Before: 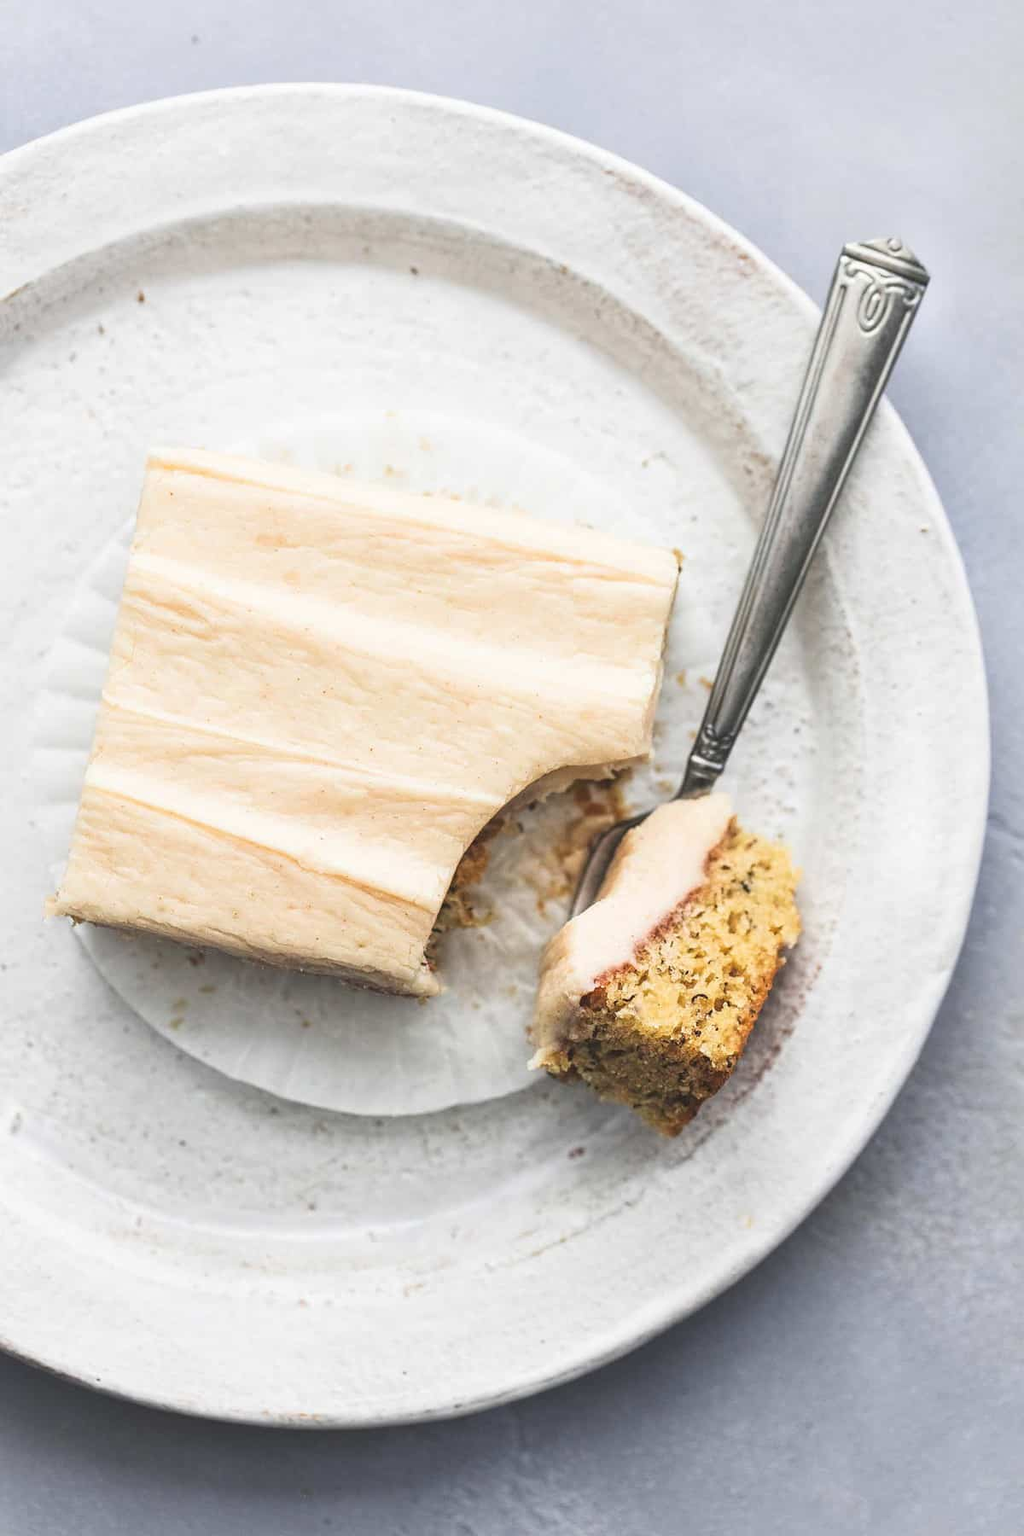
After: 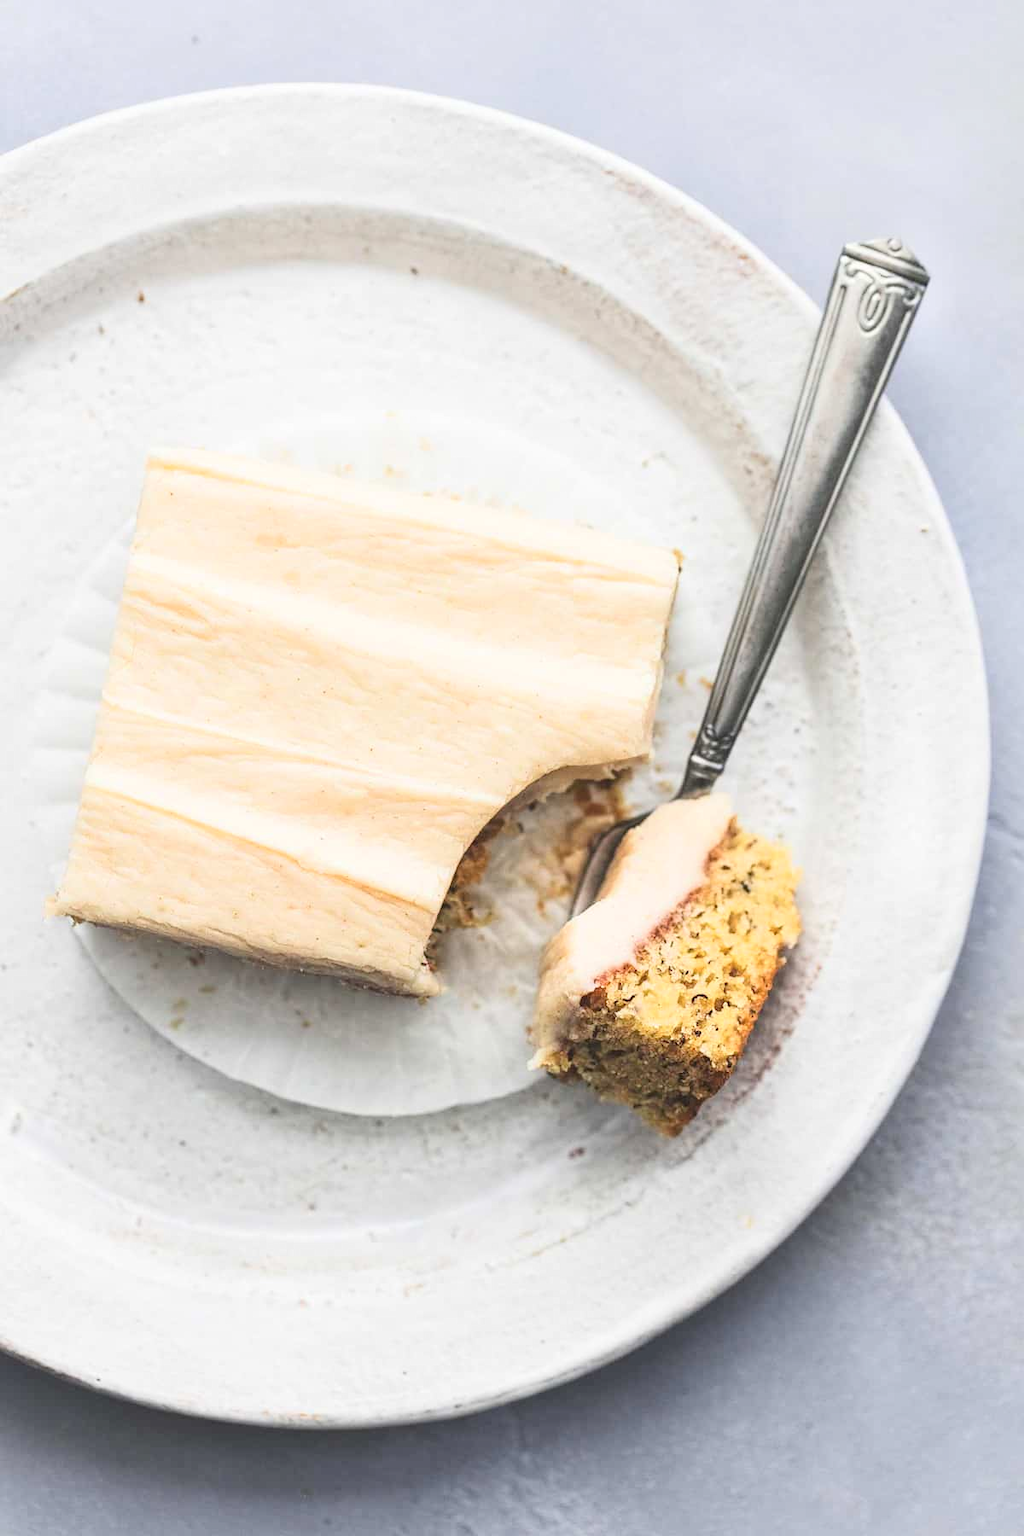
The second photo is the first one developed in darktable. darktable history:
tone curve: curves: ch0 [(0, 0) (0.641, 0.691) (1, 1)]
contrast brightness saturation: contrast 0.1, brightness 0.02, saturation 0.02
